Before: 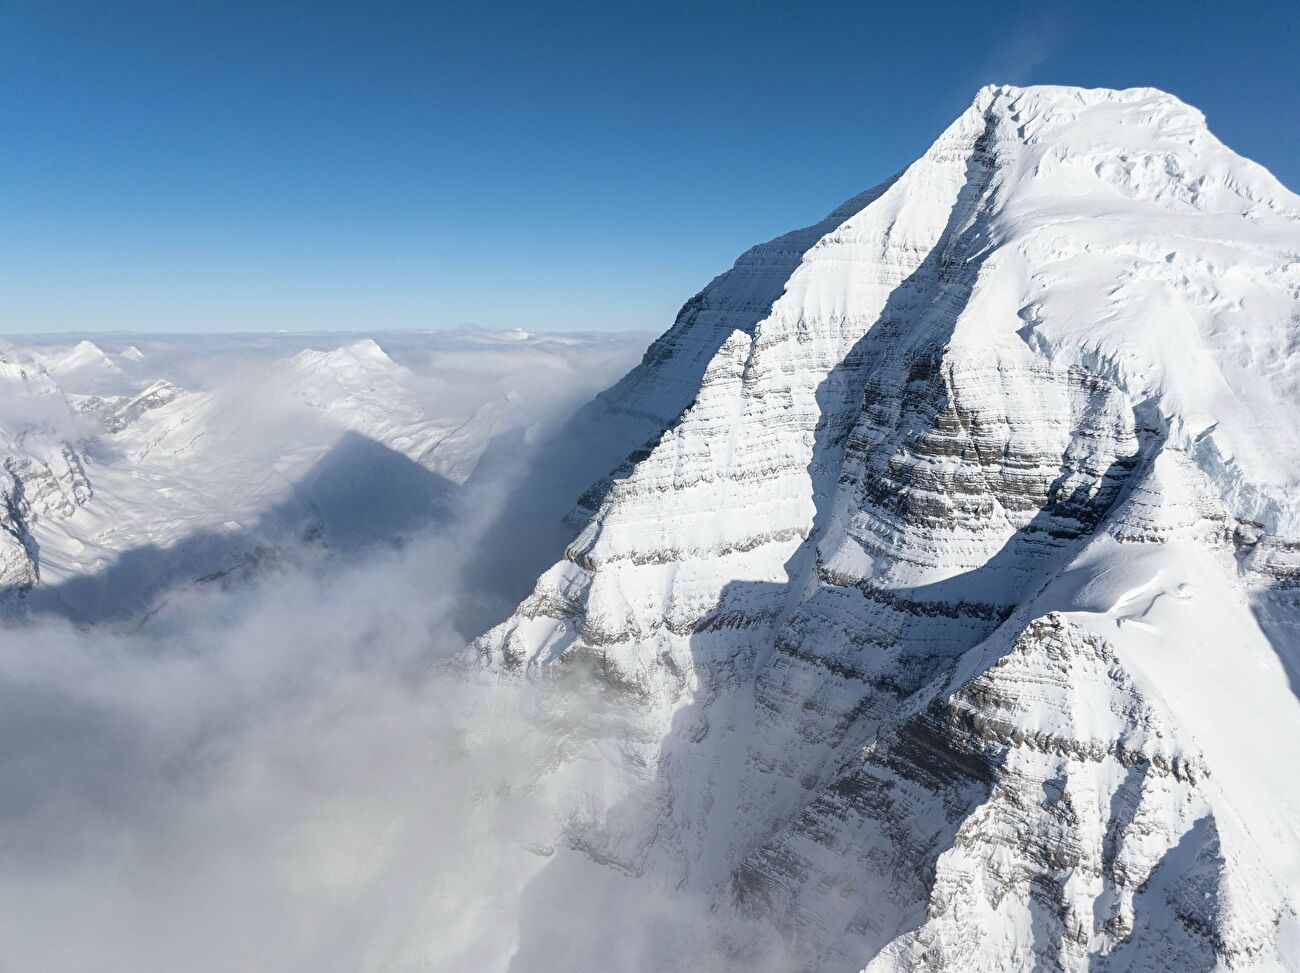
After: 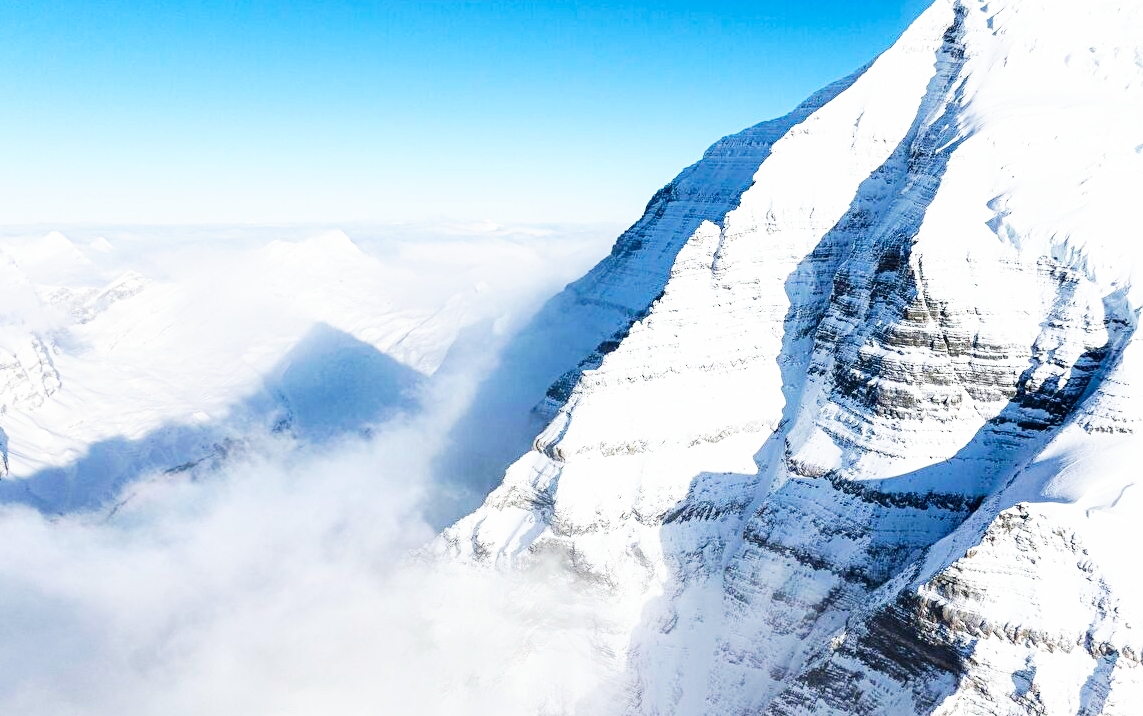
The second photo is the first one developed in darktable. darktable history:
contrast brightness saturation: contrast 0.04, saturation 0.16
base curve: curves: ch0 [(0, 0) (0.007, 0.004) (0.027, 0.03) (0.046, 0.07) (0.207, 0.54) (0.442, 0.872) (0.673, 0.972) (1, 1)], preserve colors none
crop and rotate: left 2.425%, top 11.305%, right 9.6%, bottom 15.08%
